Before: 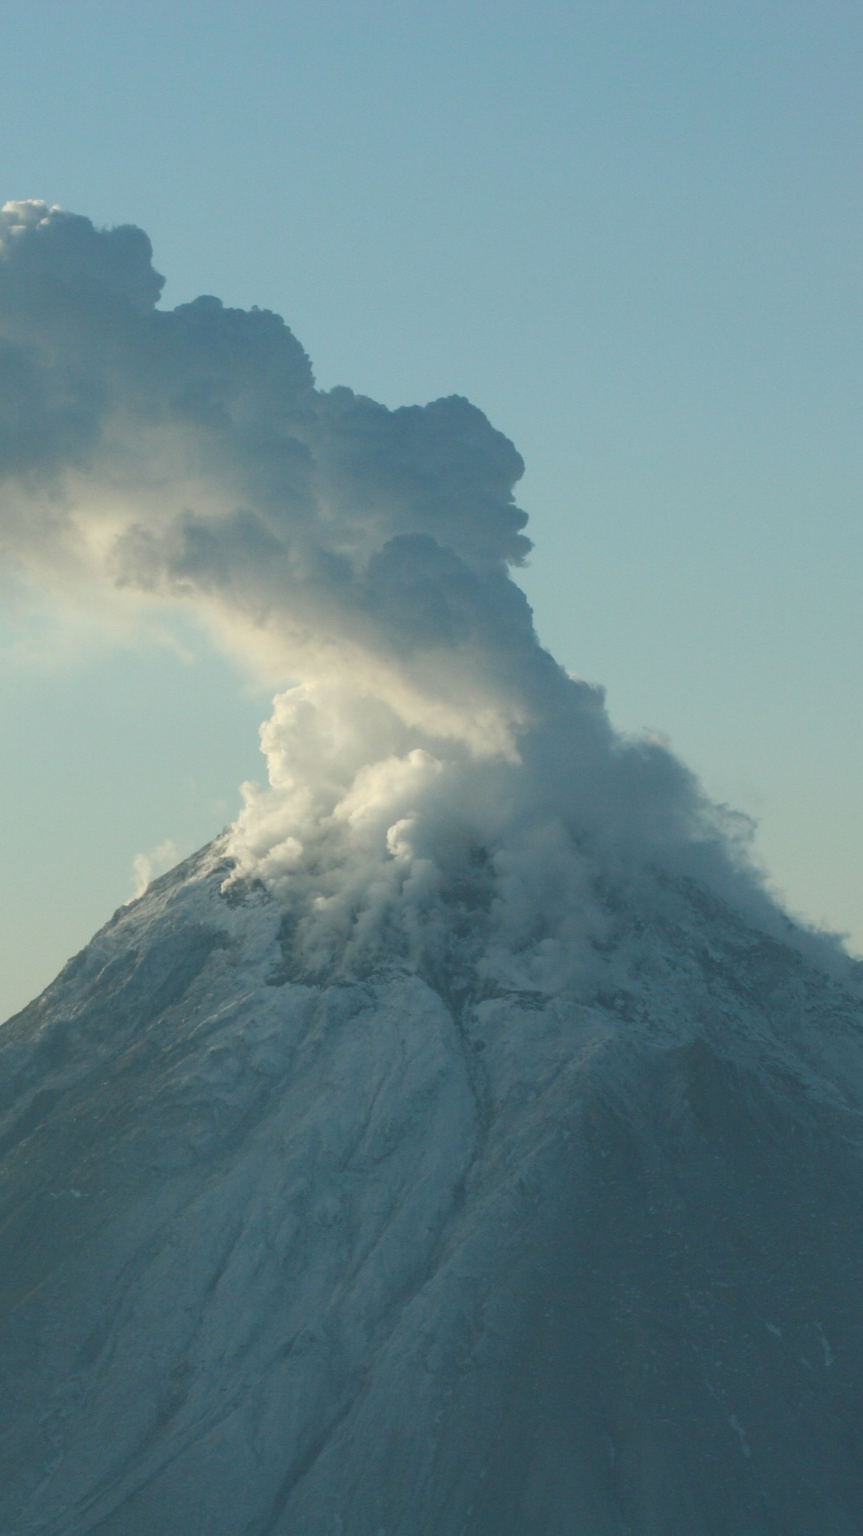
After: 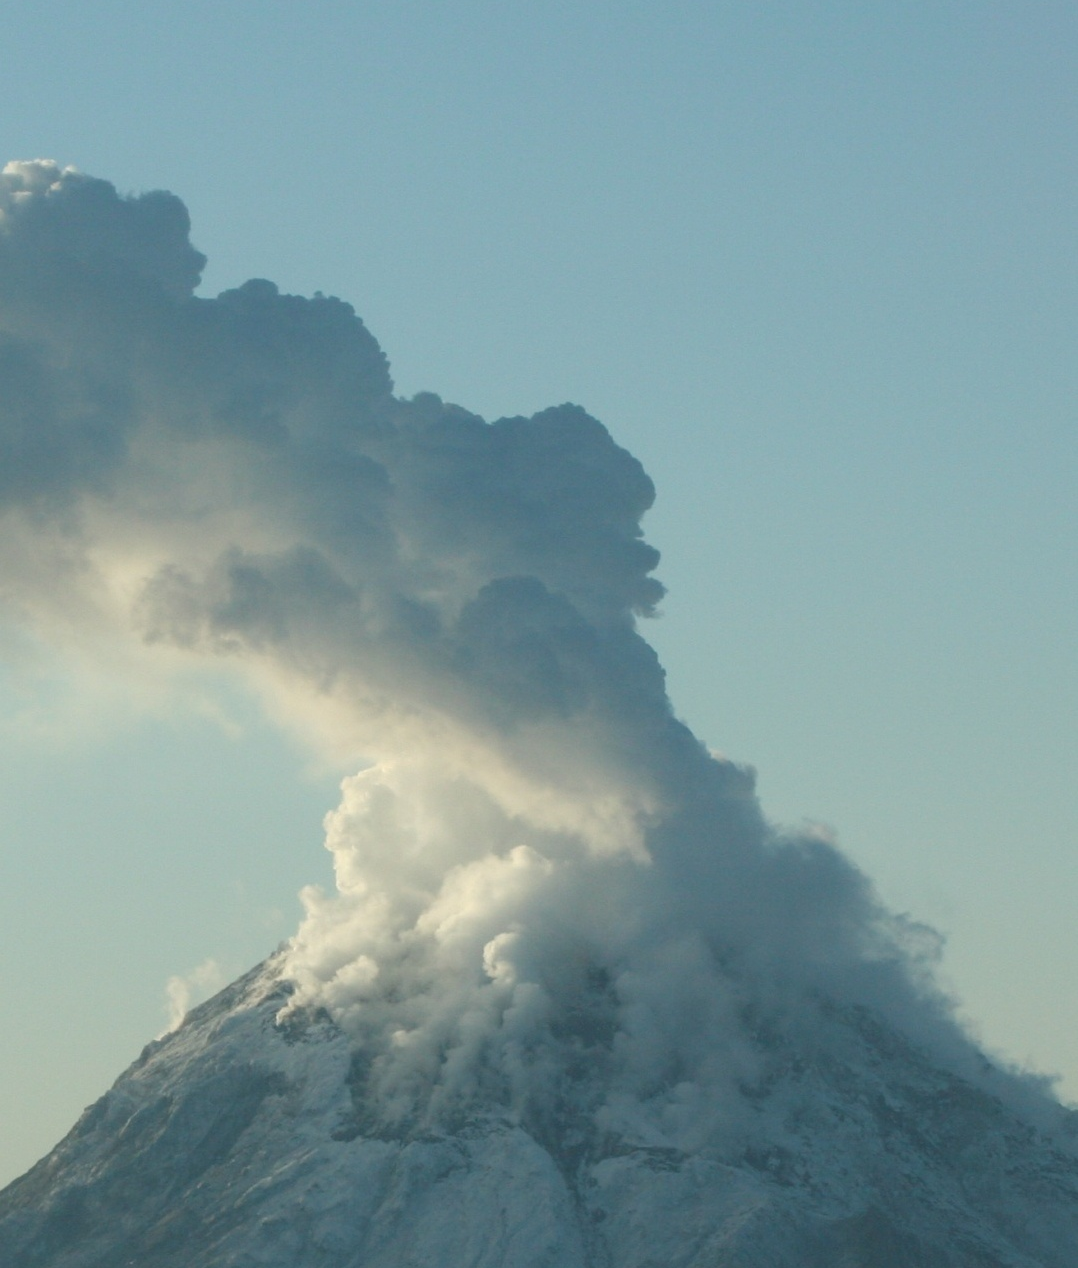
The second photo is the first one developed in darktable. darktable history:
crop and rotate: top 4.729%, bottom 29.127%
